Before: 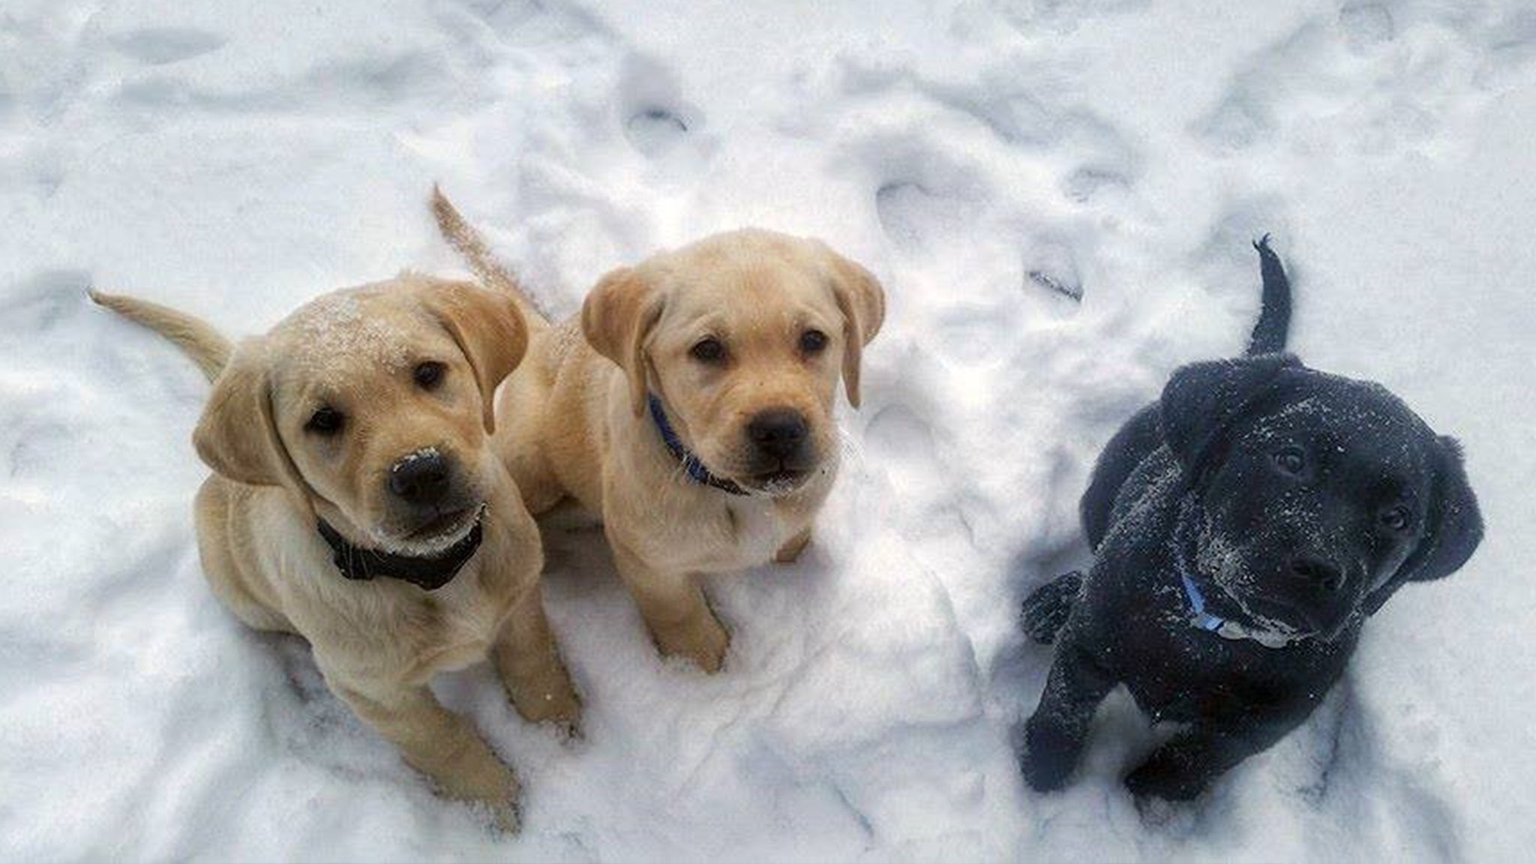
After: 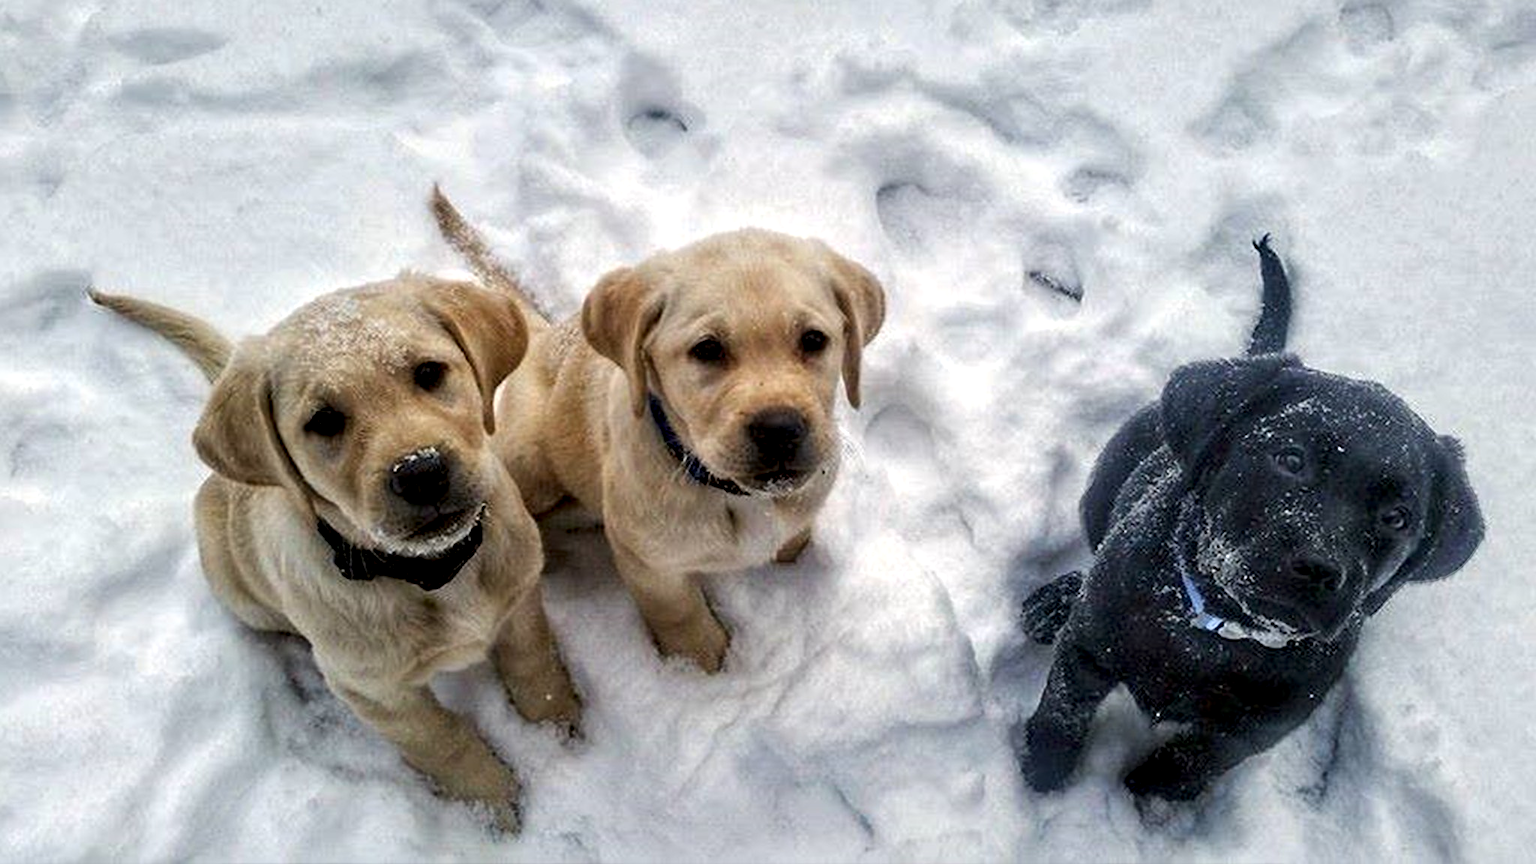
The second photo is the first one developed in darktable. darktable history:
sharpen: amount 0.2
contrast equalizer: y [[0.511, 0.558, 0.631, 0.632, 0.559, 0.512], [0.5 ×6], [0.507, 0.559, 0.627, 0.644, 0.647, 0.647], [0 ×6], [0 ×6]]
